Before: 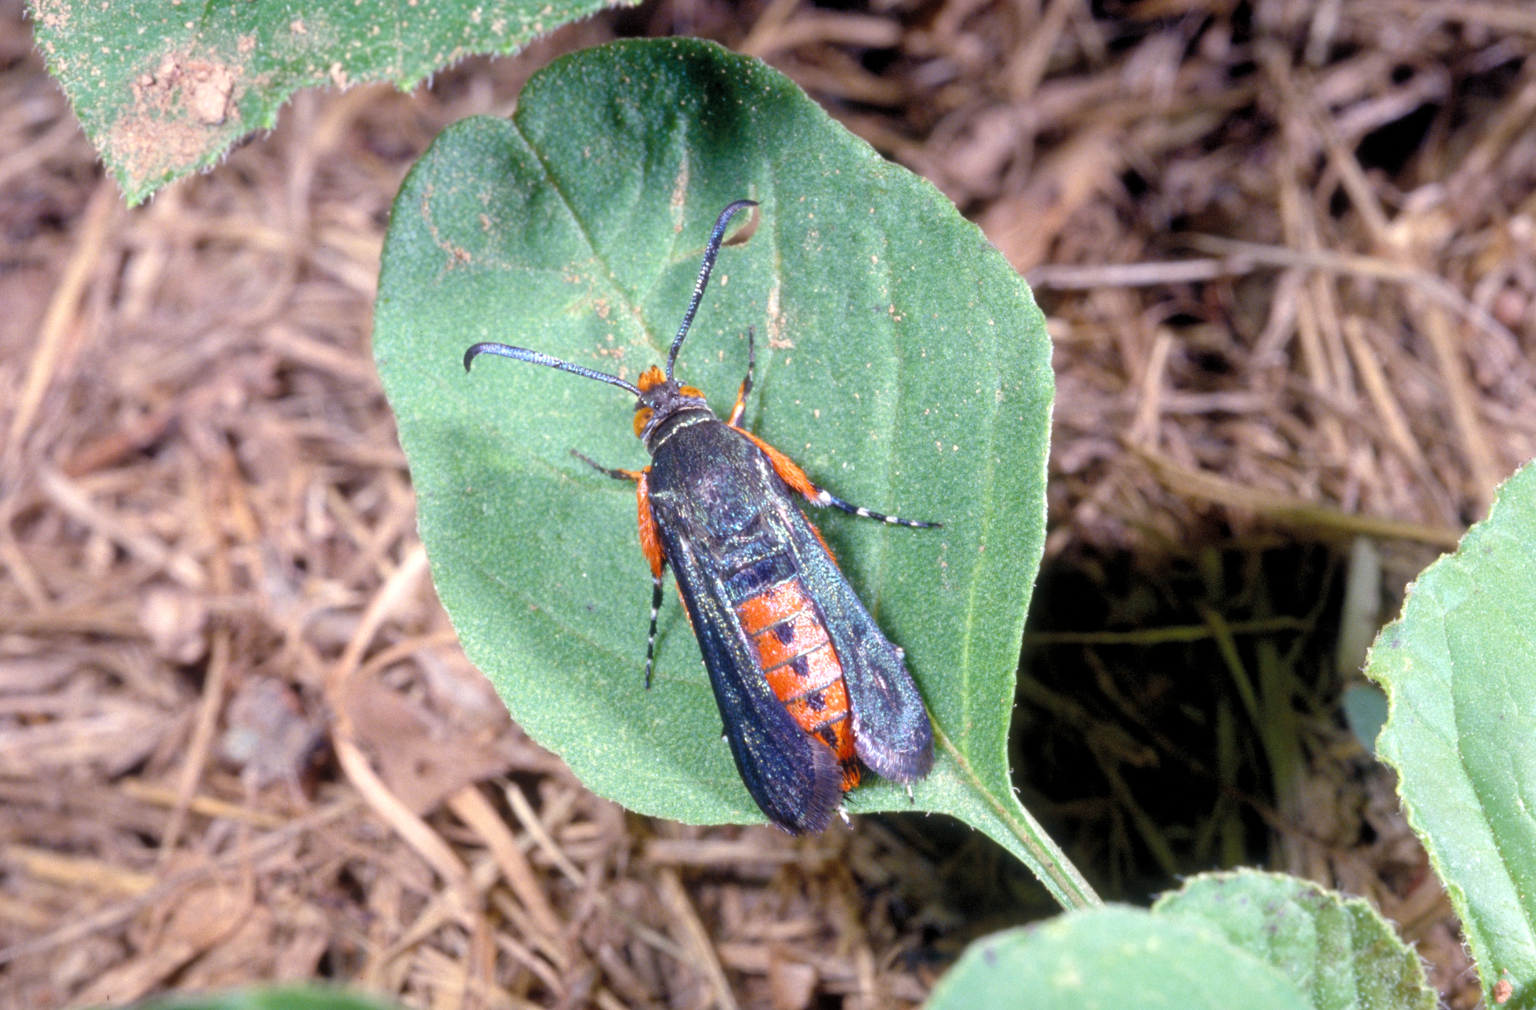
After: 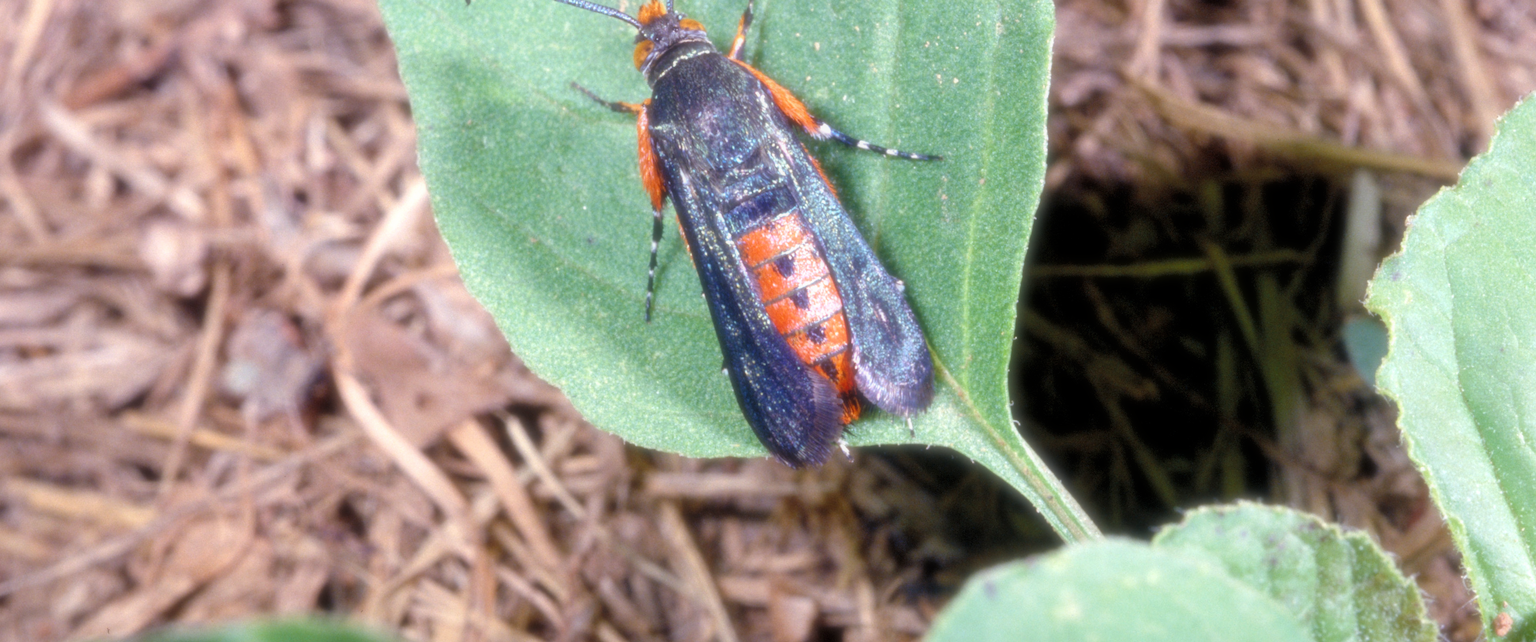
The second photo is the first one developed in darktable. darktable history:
soften: size 19.52%, mix 20.32%
crop and rotate: top 36.435%
